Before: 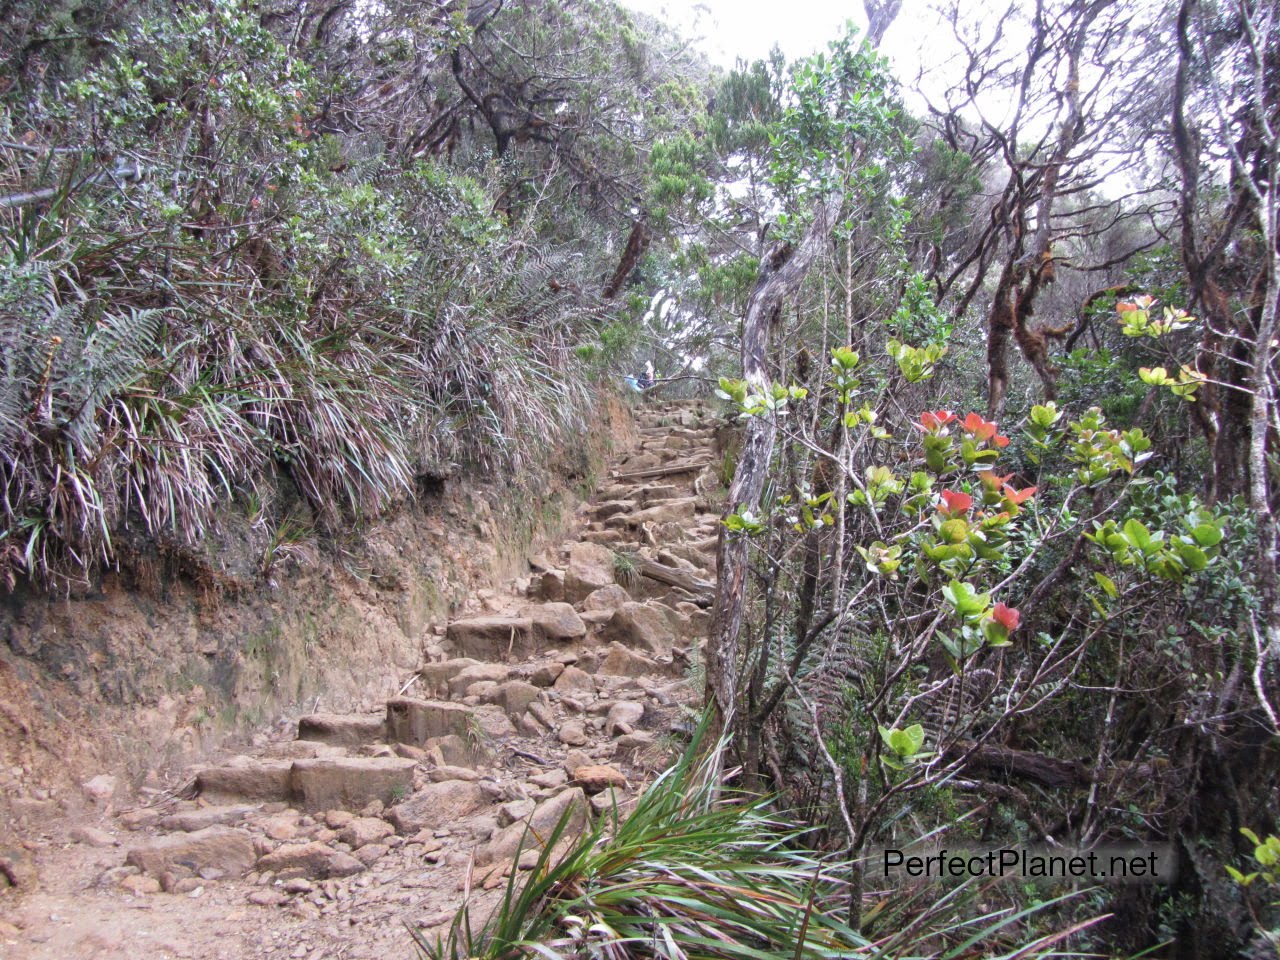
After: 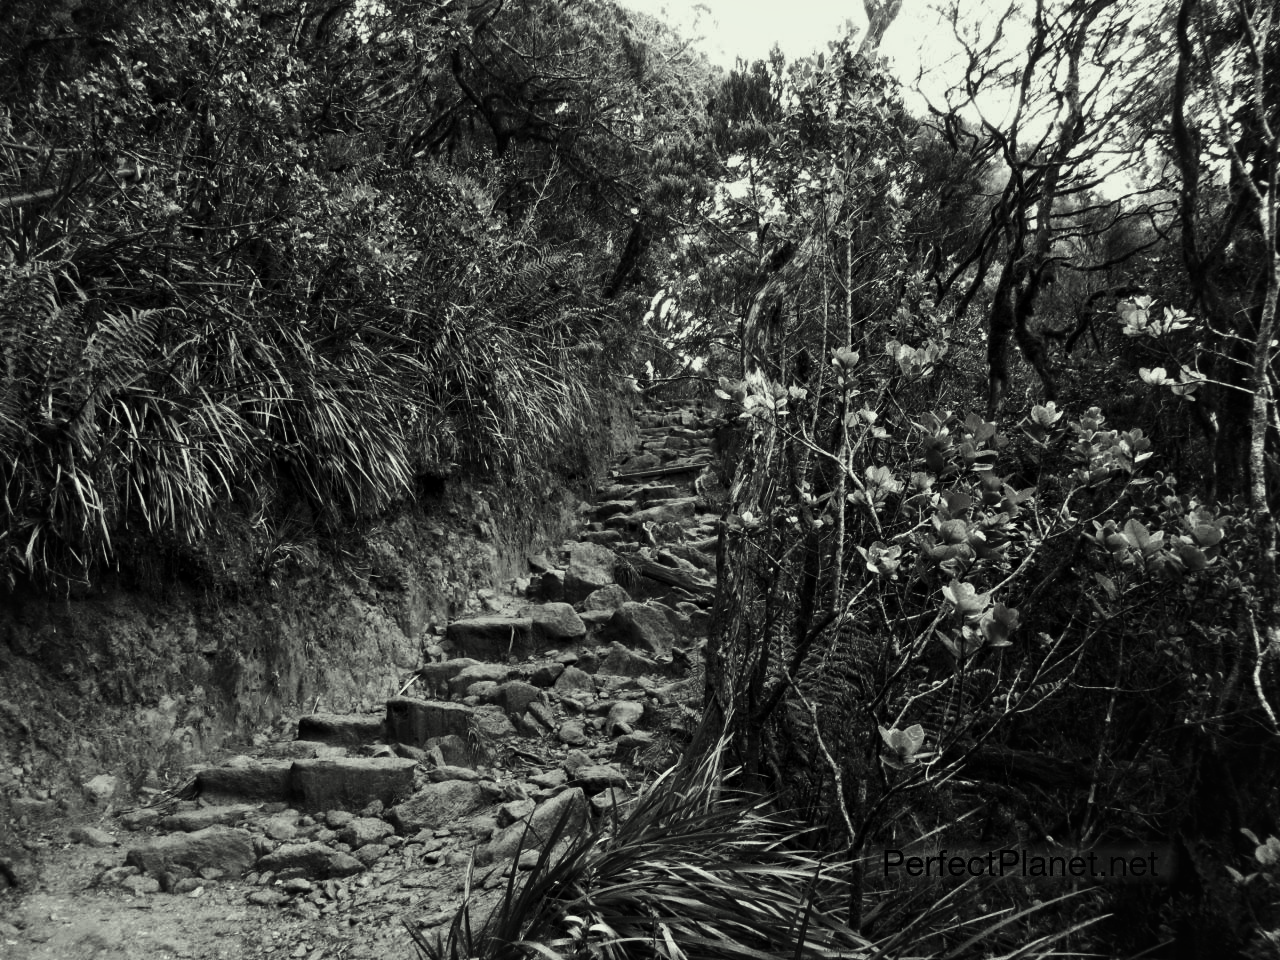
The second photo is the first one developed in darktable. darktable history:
contrast brightness saturation: contrast -0.032, brightness -0.592, saturation -0.989
local contrast: mode bilateral grid, contrast 20, coarseness 51, detail 119%, midtone range 0.2
tone curve: curves: ch0 [(0, 0.011) (0.139, 0.106) (0.295, 0.271) (0.499, 0.523) (0.739, 0.782) (0.857, 0.879) (1, 0.967)]; ch1 [(0, 0) (0.291, 0.229) (0.394, 0.365) (0.469, 0.456) (0.495, 0.497) (0.524, 0.53) (0.588, 0.62) (0.725, 0.779) (1, 1)]; ch2 [(0, 0) (0.125, 0.089) (0.35, 0.317) (0.437, 0.42) (0.502, 0.499) (0.537, 0.551) (0.613, 0.636) (1, 1)], preserve colors none
color correction: highlights a* -4.27, highlights b* 6.41
